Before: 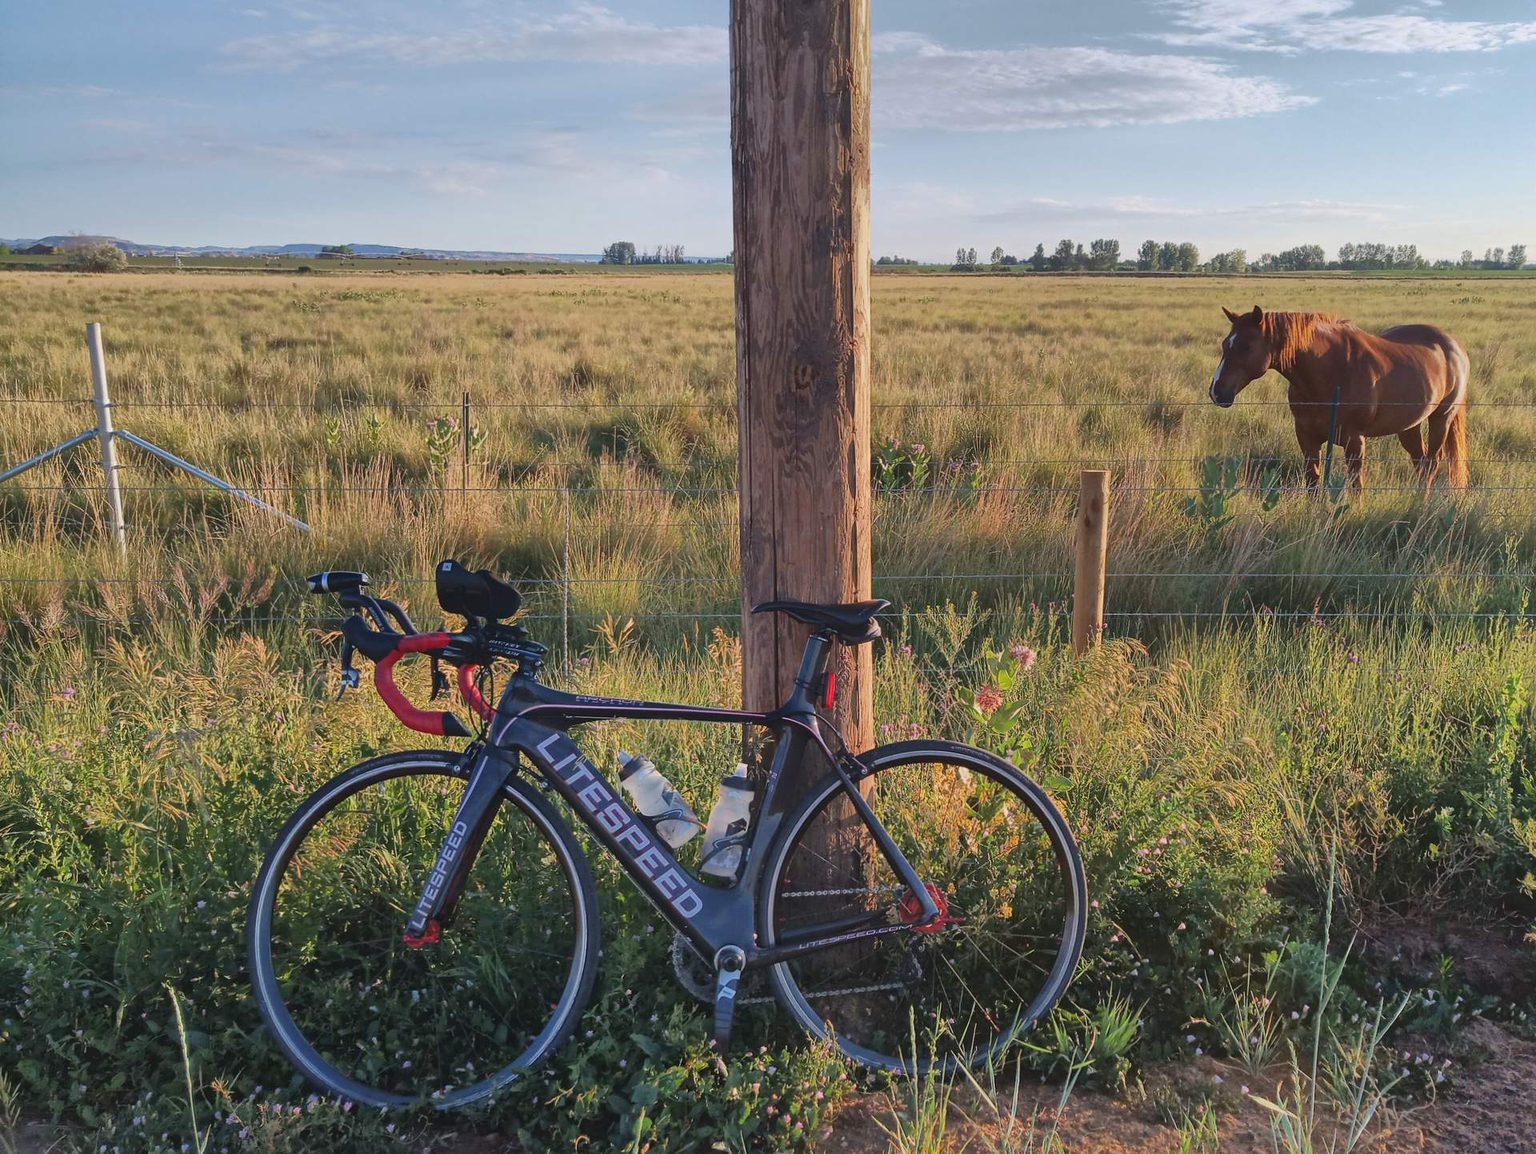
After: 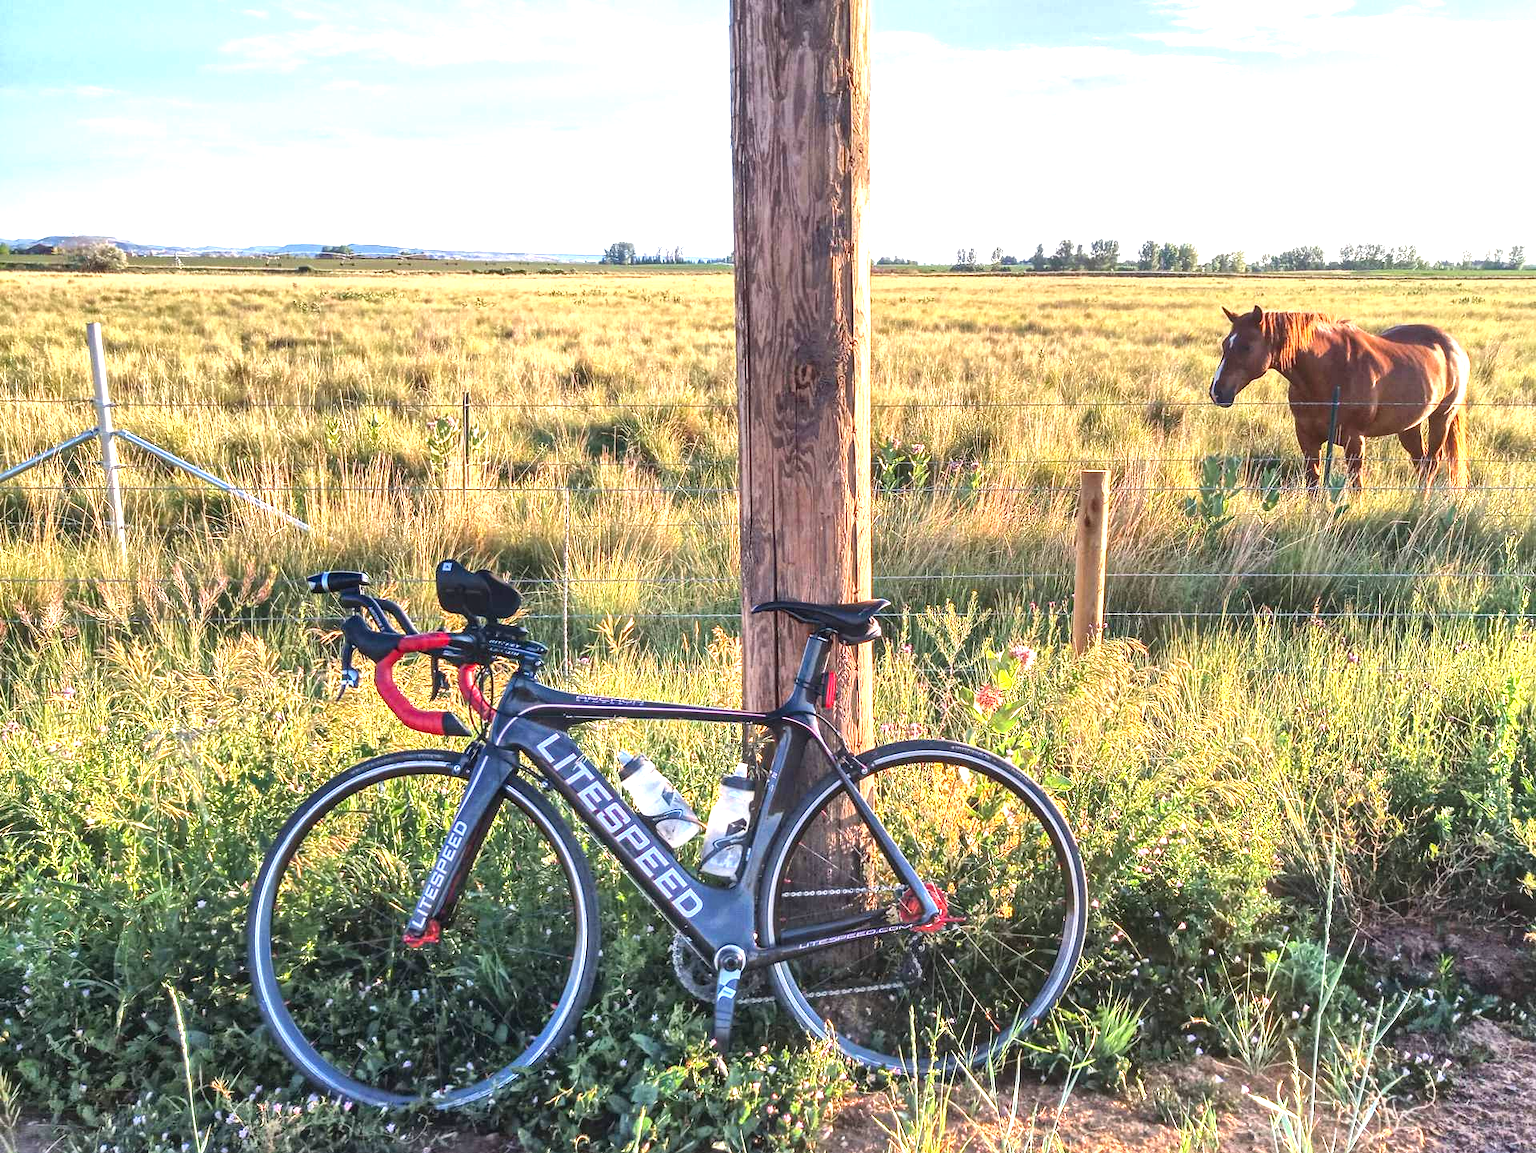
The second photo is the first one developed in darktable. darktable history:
contrast brightness saturation: contrast 0.033, brightness 0.055, saturation 0.133
exposure: black level correction 0, exposure 1.342 EV, compensate highlight preservation false
local contrast: detail 160%
